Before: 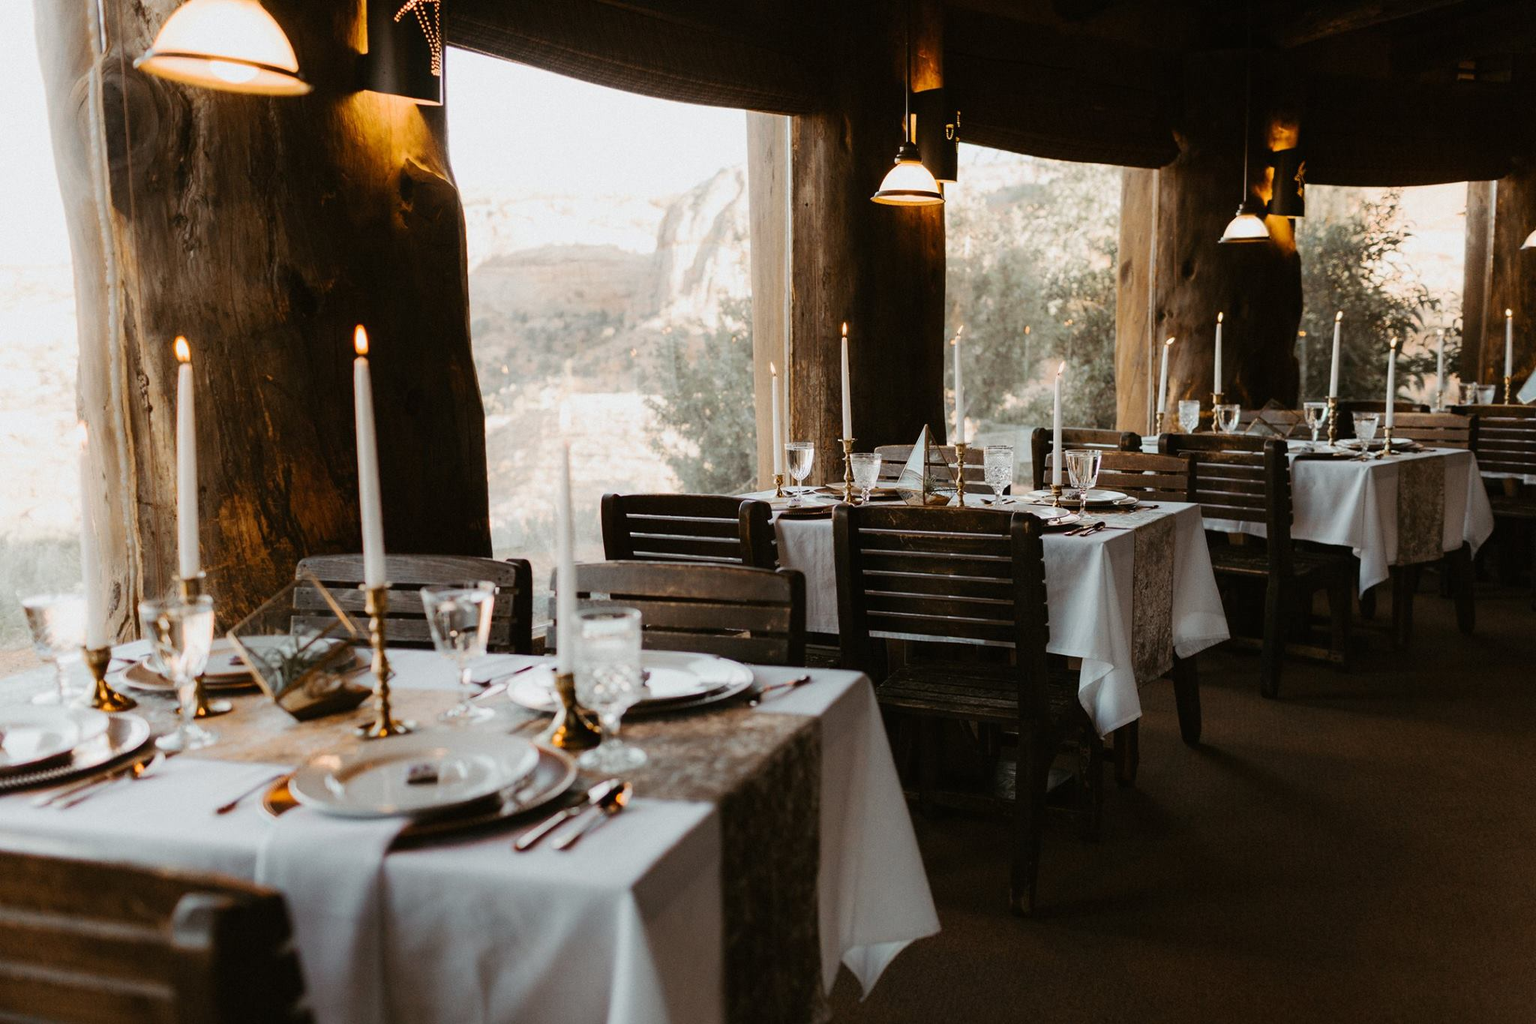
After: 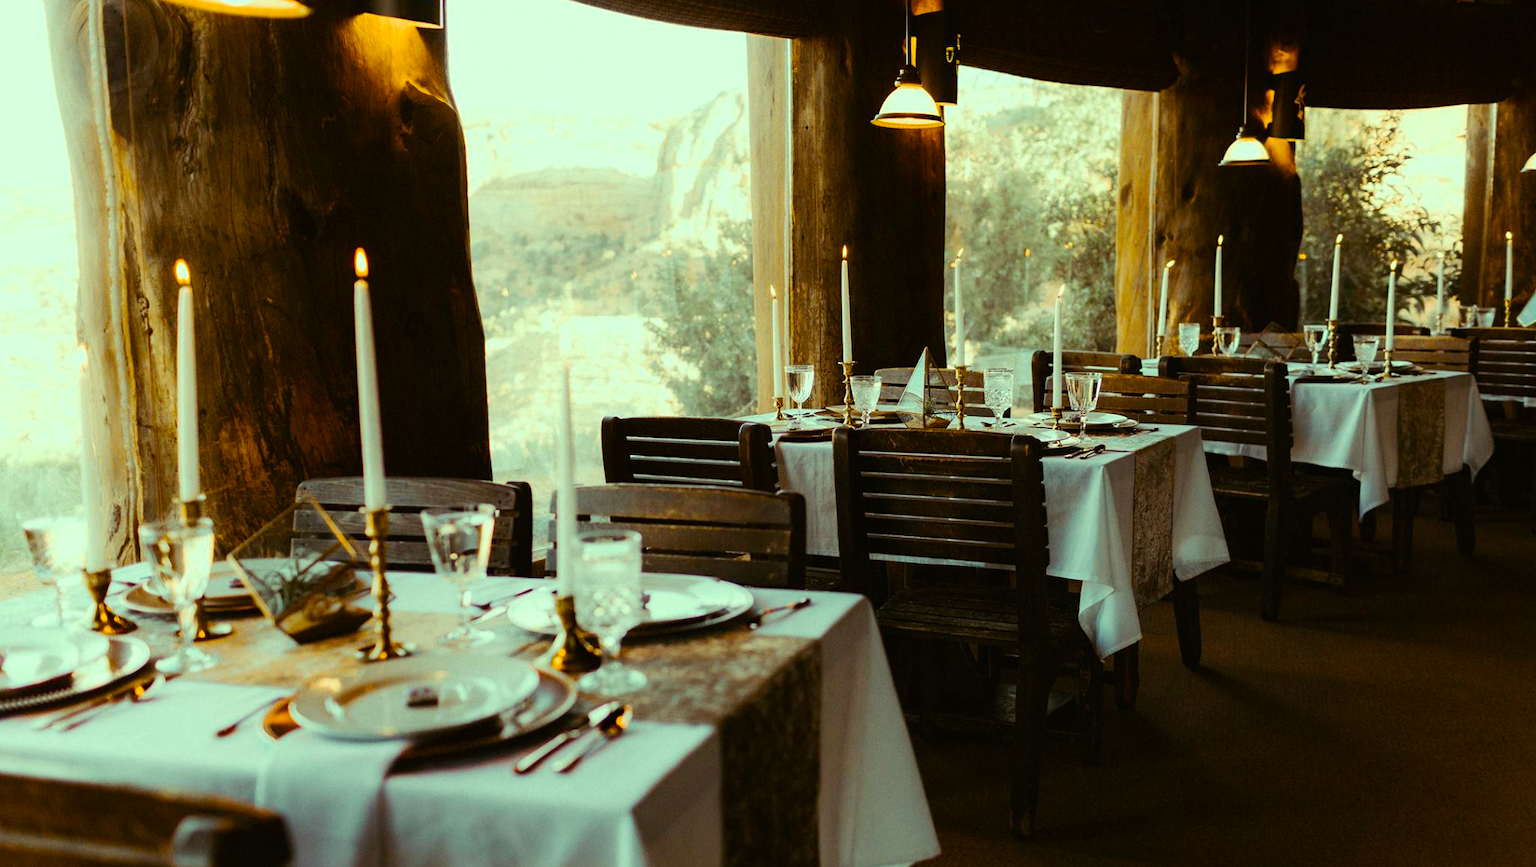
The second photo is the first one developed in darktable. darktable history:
crop: top 7.591%, bottom 7.703%
color balance rgb: shadows lift › luminance -20.22%, highlights gain › luminance 15.383%, highlights gain › chroma 7.091%, highlights gain › hue 122.25°, linear chroma grading › shadows 16.147%, perceptual saturation grading › global saturation 36.845%, global vibrance 20%
